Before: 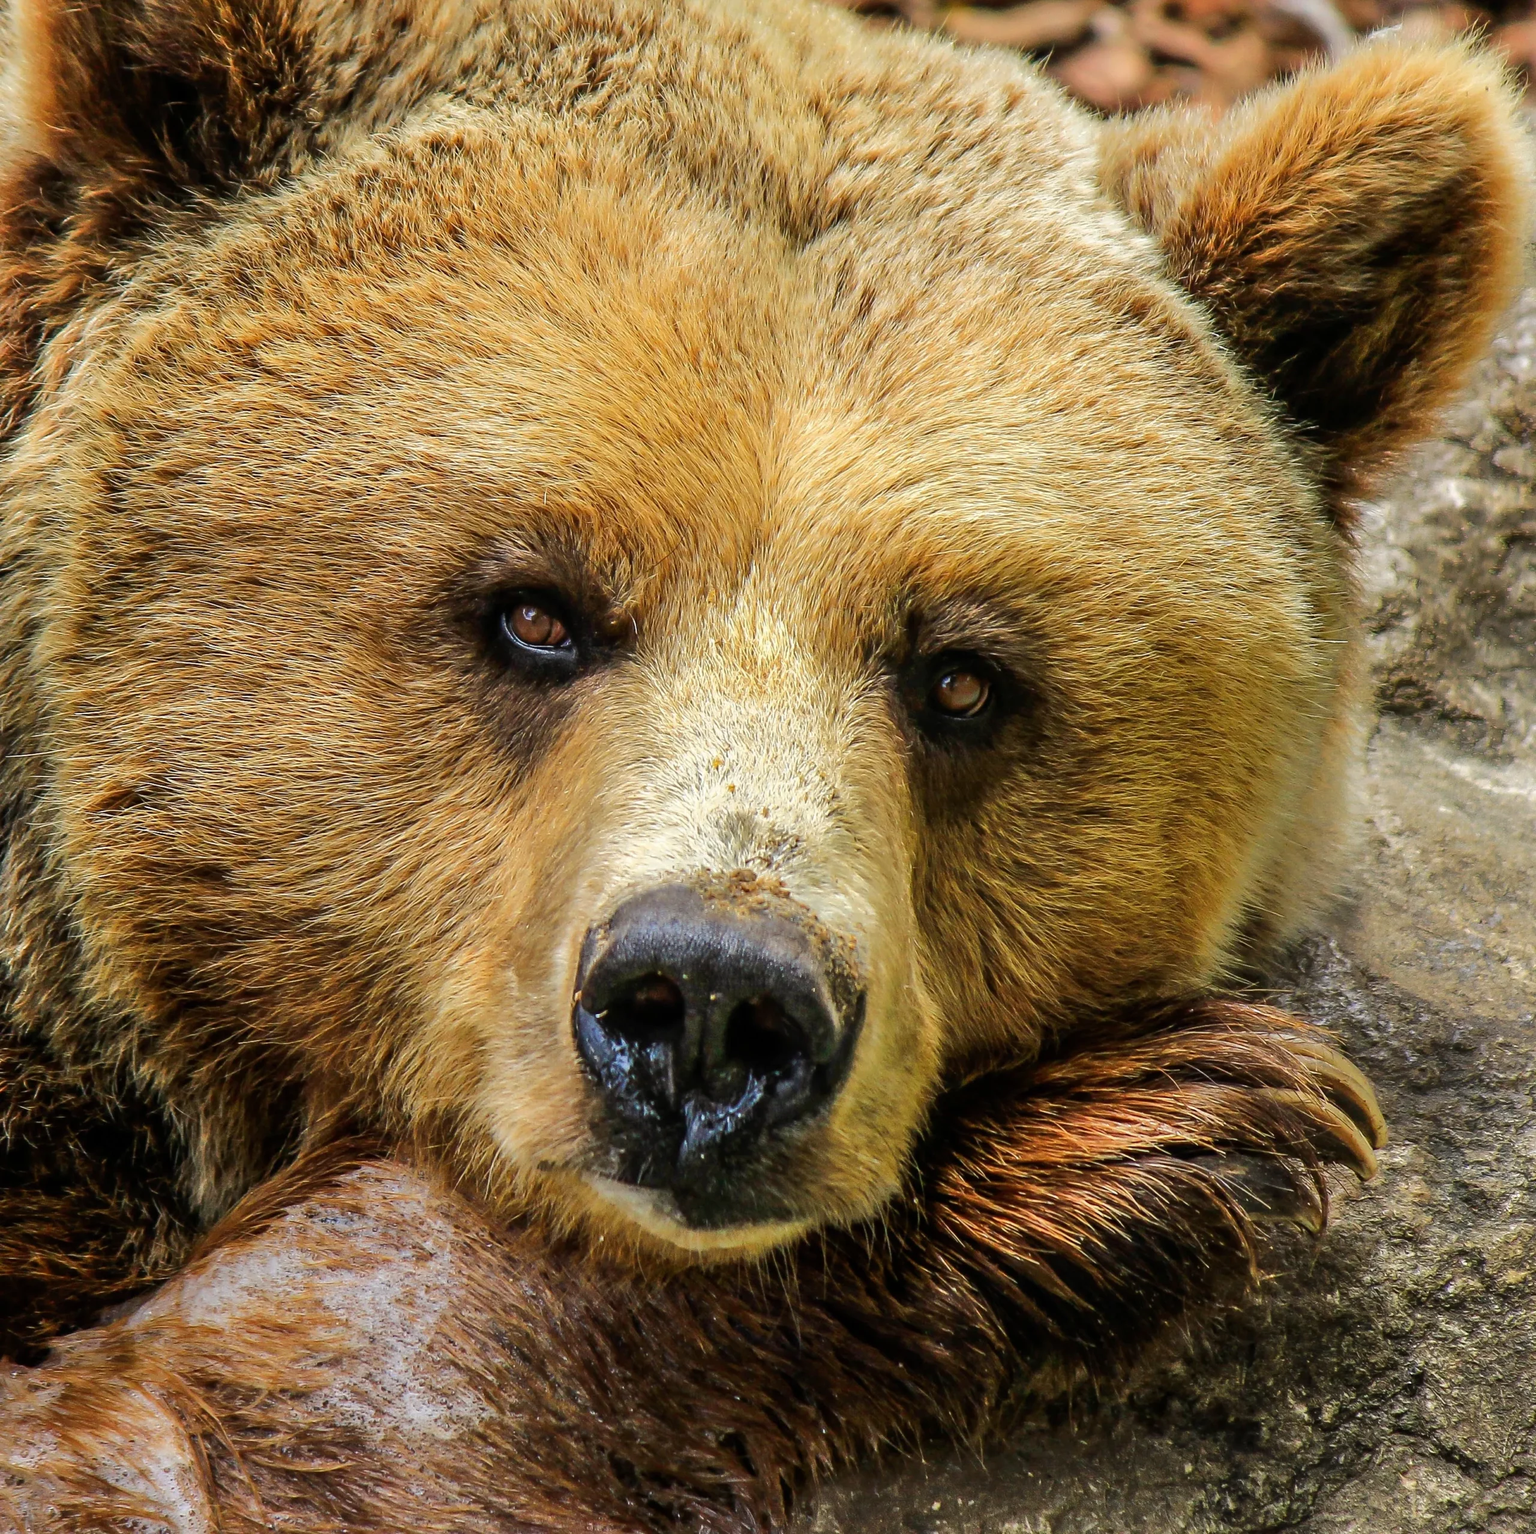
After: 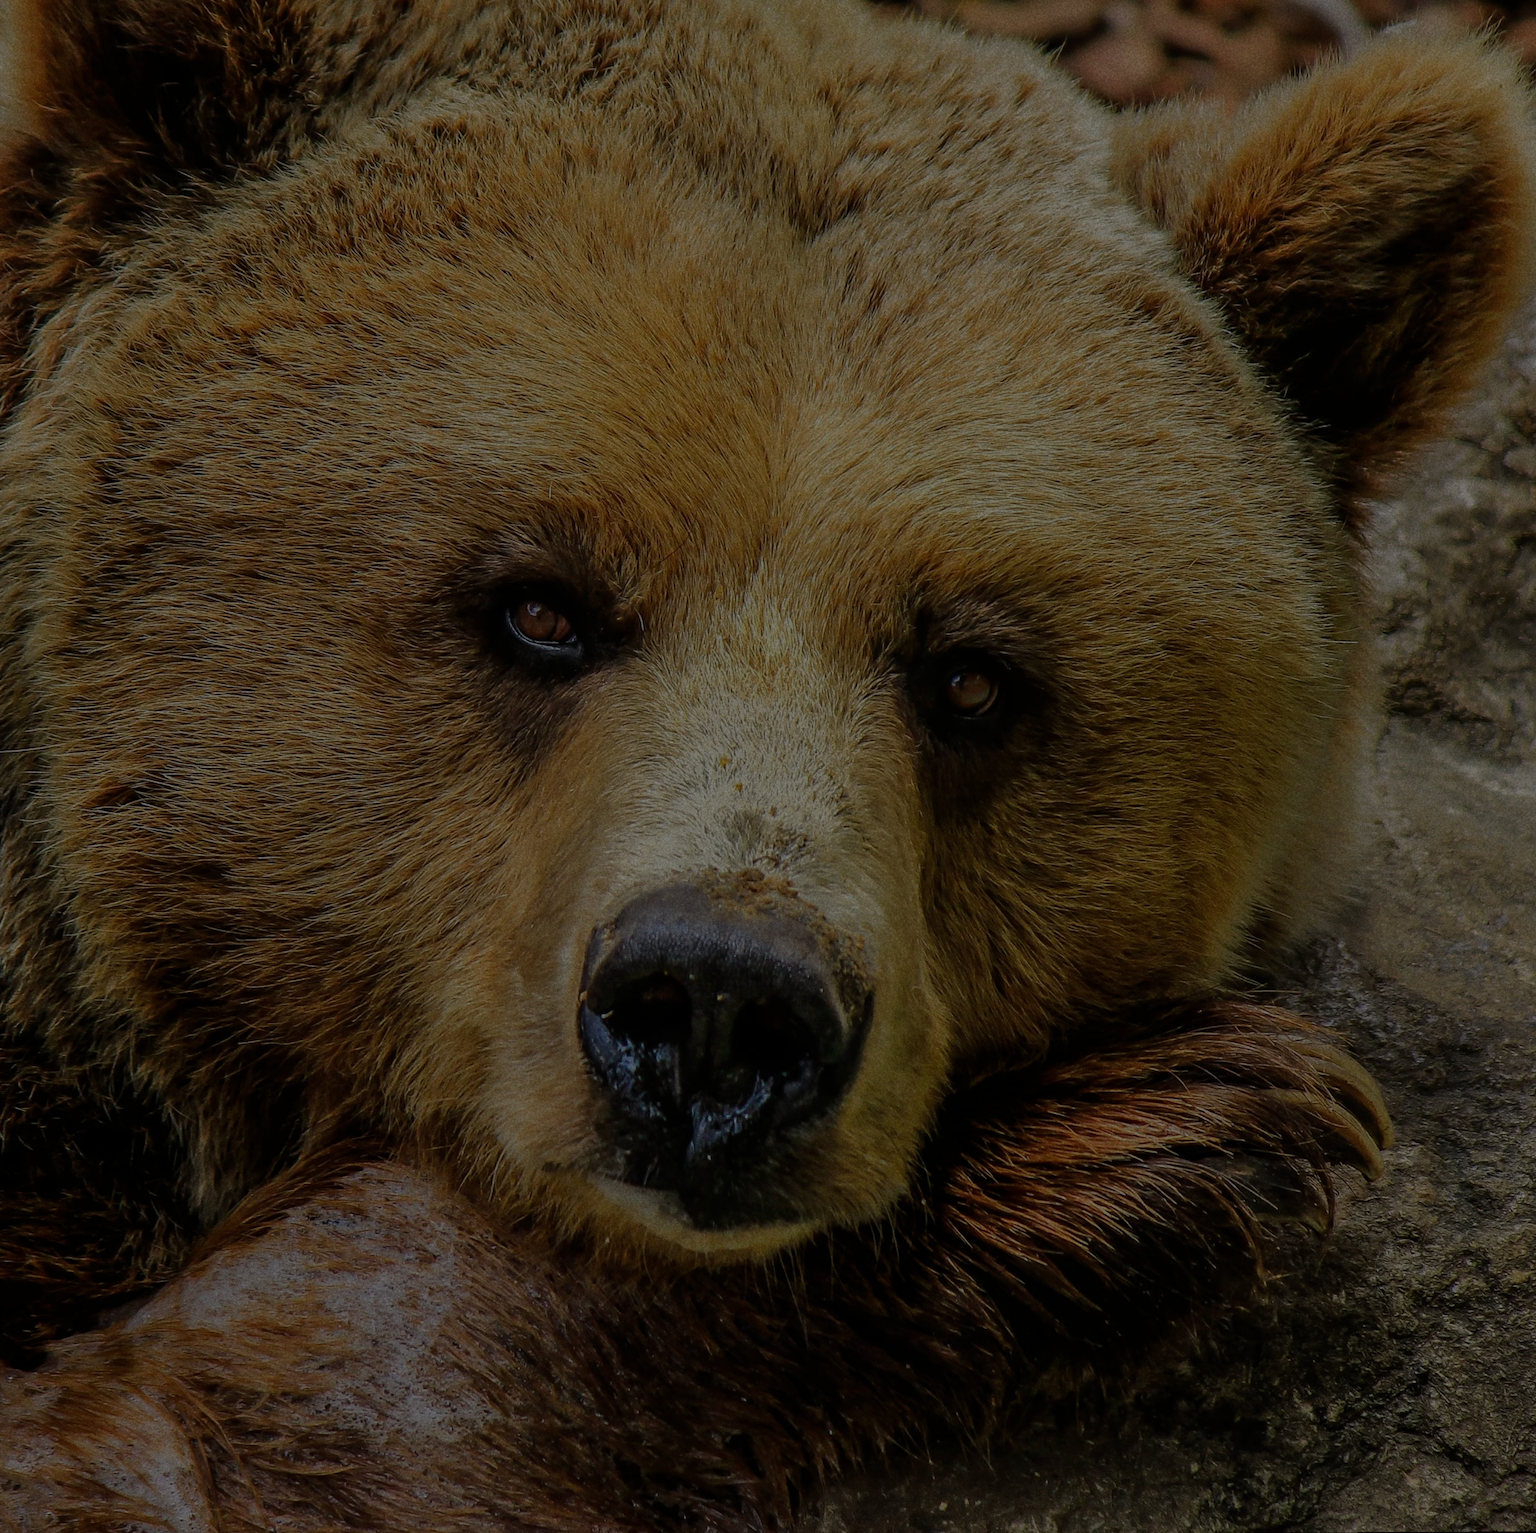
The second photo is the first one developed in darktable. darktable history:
grain: strength 26%
exposure: exposure -2.446 EV, compensate highlight preservation false
rotate and perspective: rotation 0.174°, lens shift (vertical) 0.013, lens shift (horizontal) 0.019, shear 0.001, automatic cropping original format, crop left 0.007, crop right 0.991, crop top 0.016, crop bottom 0.997
